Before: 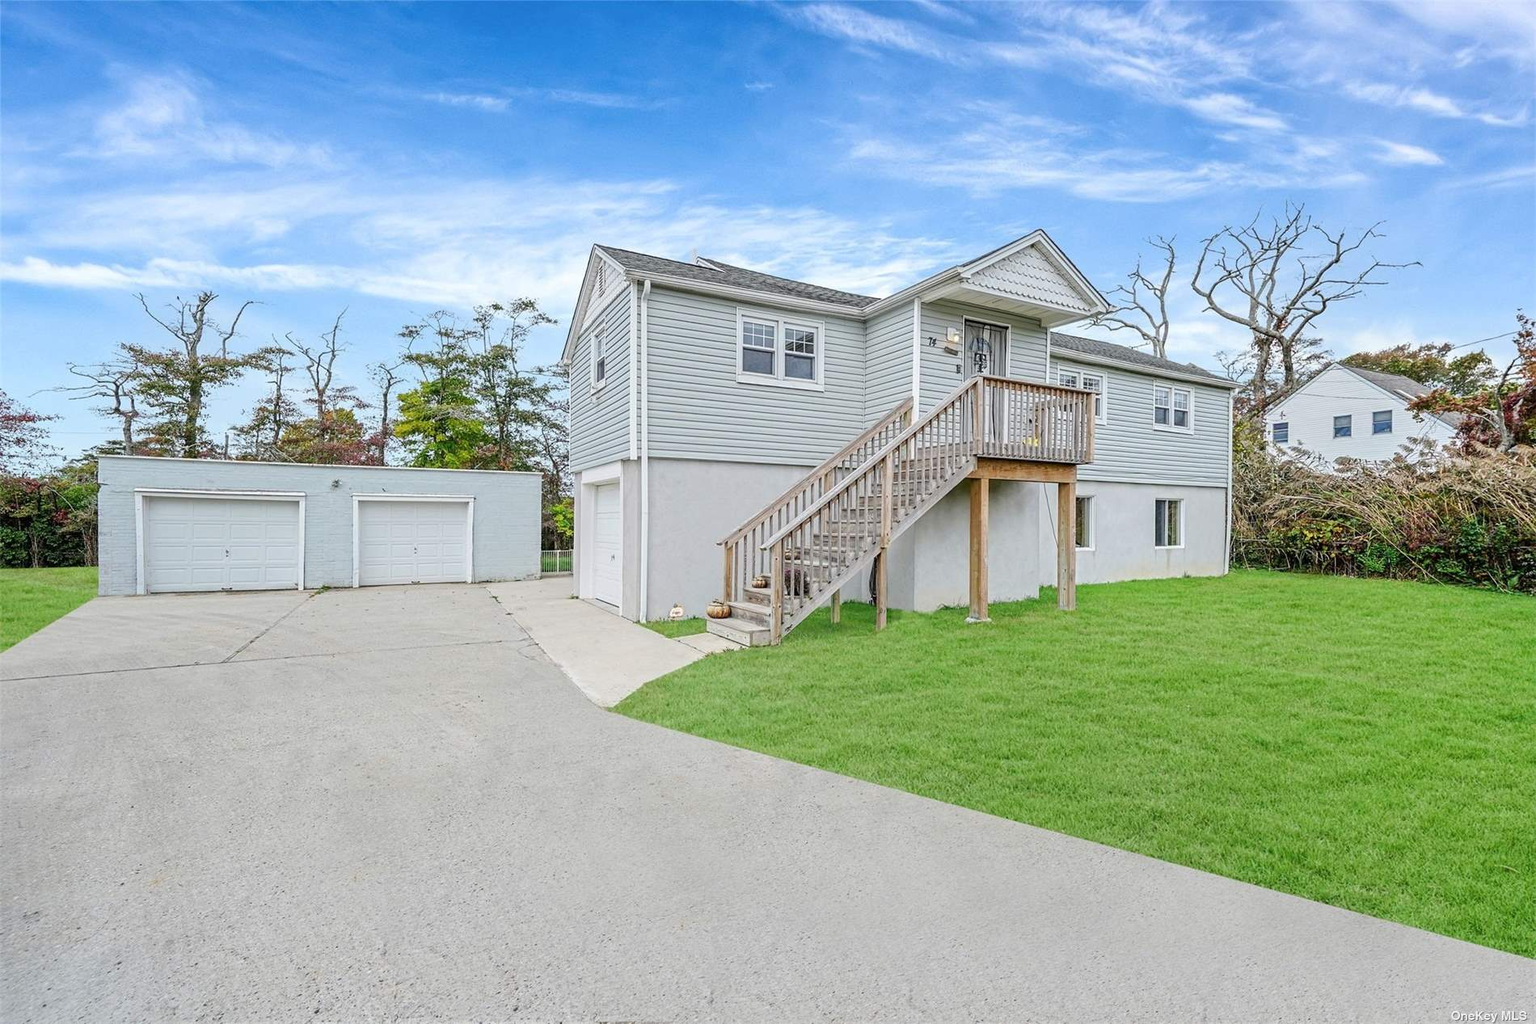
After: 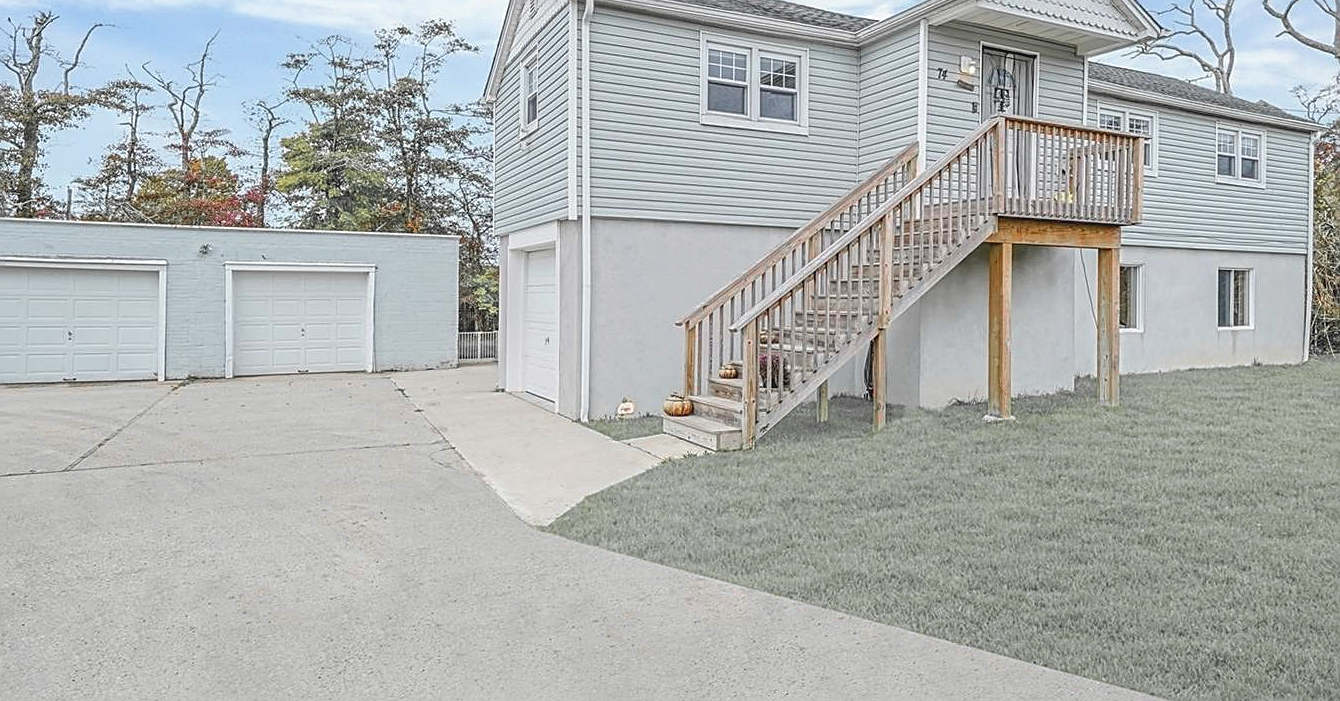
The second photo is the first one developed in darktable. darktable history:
local contrast: highlights 48%, shadows 0%, detail 100%
sharpen: on, module defaults
crop: left 11.123%, top 27.61%, right 18.3%, bottom 17.034%
color zones: curves: ch1 [(0, 0.679) (0.143, 0.647) (0.286, 0.261) (0.378, -0.011) (0.571, 0.396) (0.714, 0.399) (0.857, 0.406) (1, 0.679)]
